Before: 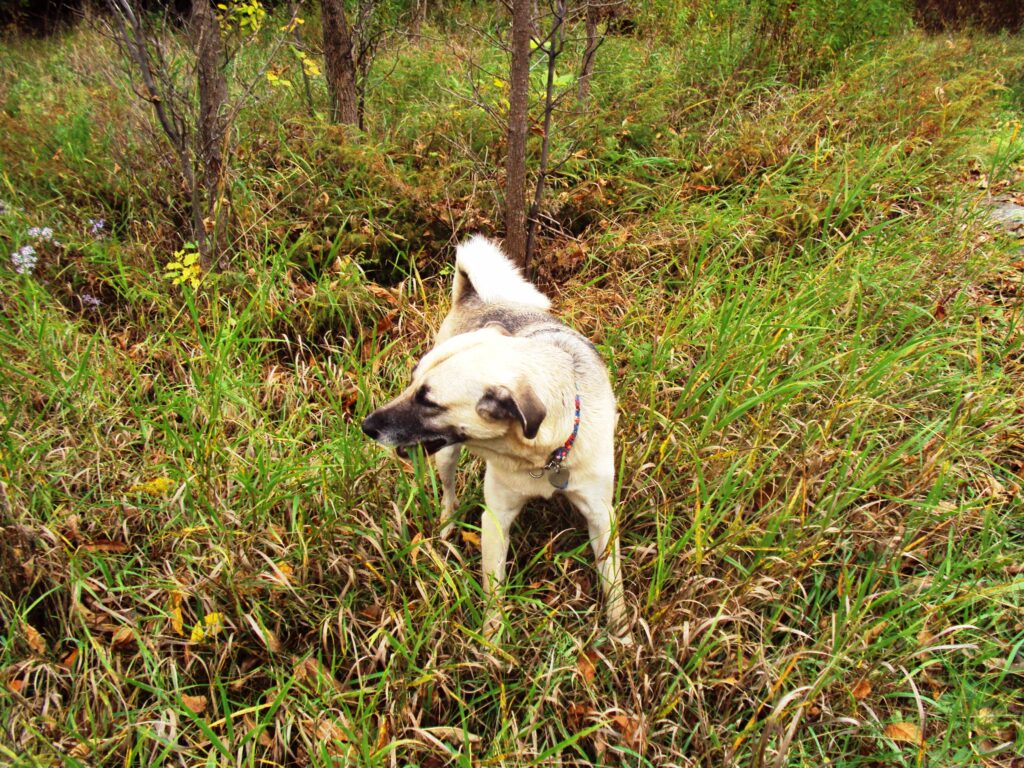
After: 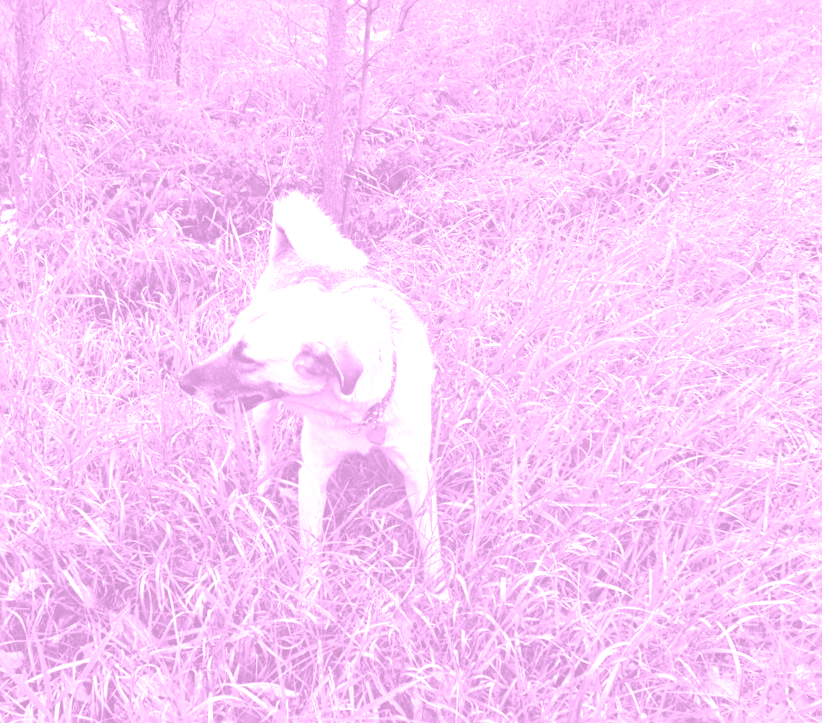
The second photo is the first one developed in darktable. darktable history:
crop and rotate: left 17.959%, top 5.771%, right 1.742%
sharpen: on, module defaults
exposure: exposure 1.2 EV, compensate highlight preservation false
colorize: hue 331.2°, saturation 75%, source mix 30.28%, lightness 70.52%, version 1
color balance rgb: shadows lift › chroma 1%, shadows lift › hue 28.8°, power › hue 60°, highlights gain › chroma 1%, highlights gain › hue 60°, global offset › luminance 0.25%, perceptual saturation grading › highlights -20%, perceptual saturation grading › shadows 20%, perceptual brilliance grading › highlights 10%, perceptual brilliance grading › shadows -5%, global vibrance 19.67%
white balance: red 0.974, blue 1.044
tone equalizer: -8 EV 0.25 EV, -7 EV 0.417 EV, -6 EV 0.417 EV, -5 EV 0.25 EV, -3 EV -0.25 EV, -2 EV -0.417 EV, -1 EV -0.417 EV, +0 EV -0.25 EV, edges refinement/feathering 500, mask exposure compensation -1.57 EV, preserve details guided filter
